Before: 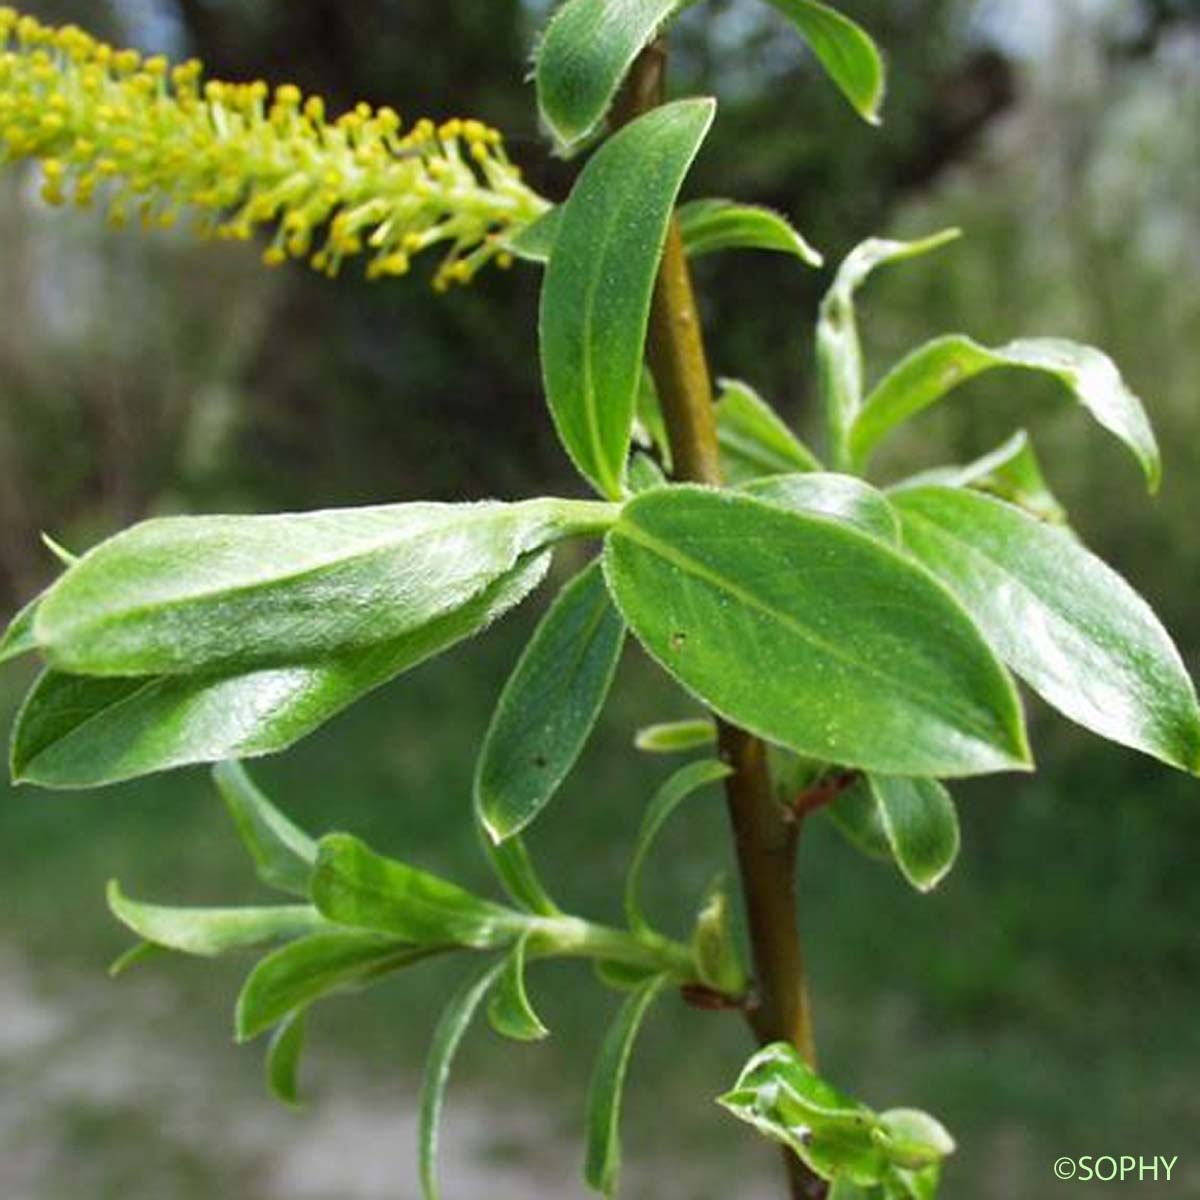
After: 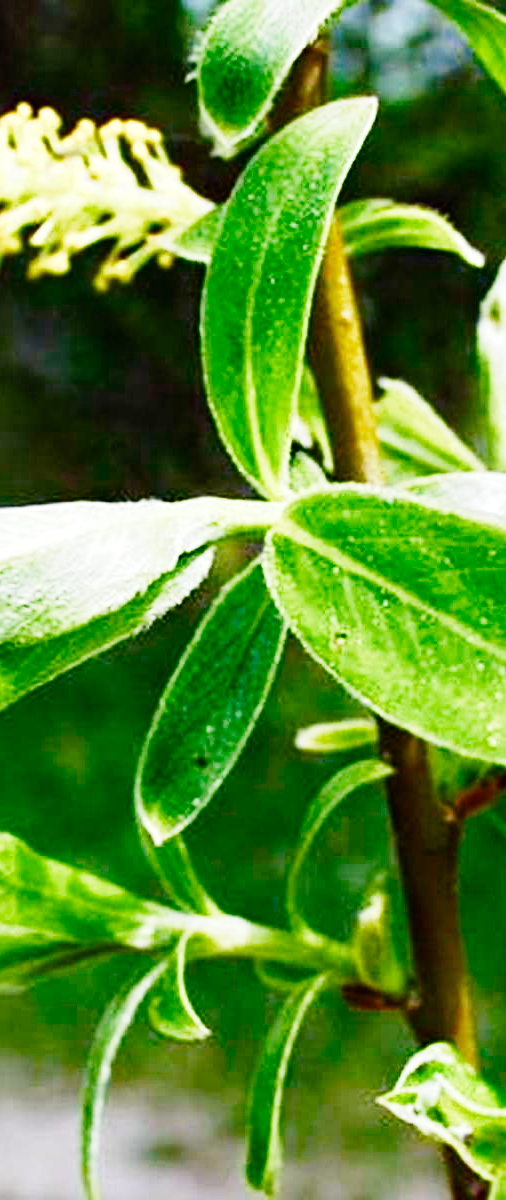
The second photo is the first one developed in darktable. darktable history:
exposure: compensate highlight preservation false
haze removal: compatibility mode true, adaptive false
crop: left 28.254%, right 29.502%
color balance rgb: perceptual saturation grading › global saturation 20%, perceptual saturation grading › highlights -49.111%, perceptual saturation grading › shadows 25.768%, global vibrance 10.224%, saturation formula JzAzBz (2021)
tone equalizer: -8 EV -0.578 EV
base curve: curves: ch0 [(0, 0) (0, 0.001) (0.001, 0.001) (0.004, 0.002) (0.007, 0.004) (0.015, 0.013) (0.033, 0.045) (0.052, 0.096) (0.075, 0.17) (0.099, 0.241) (0.163, 0.42) (0.219, 0.55) (0.259, 0.616) (0.327, 0.722) (0.365, 0.765) (0.522, 0.873) (0.547, 0.881) (0.689, 0.919) (0.826, 0.952) (1, 1)], preserve colors none
shadows and highlights: soften with gaussian
